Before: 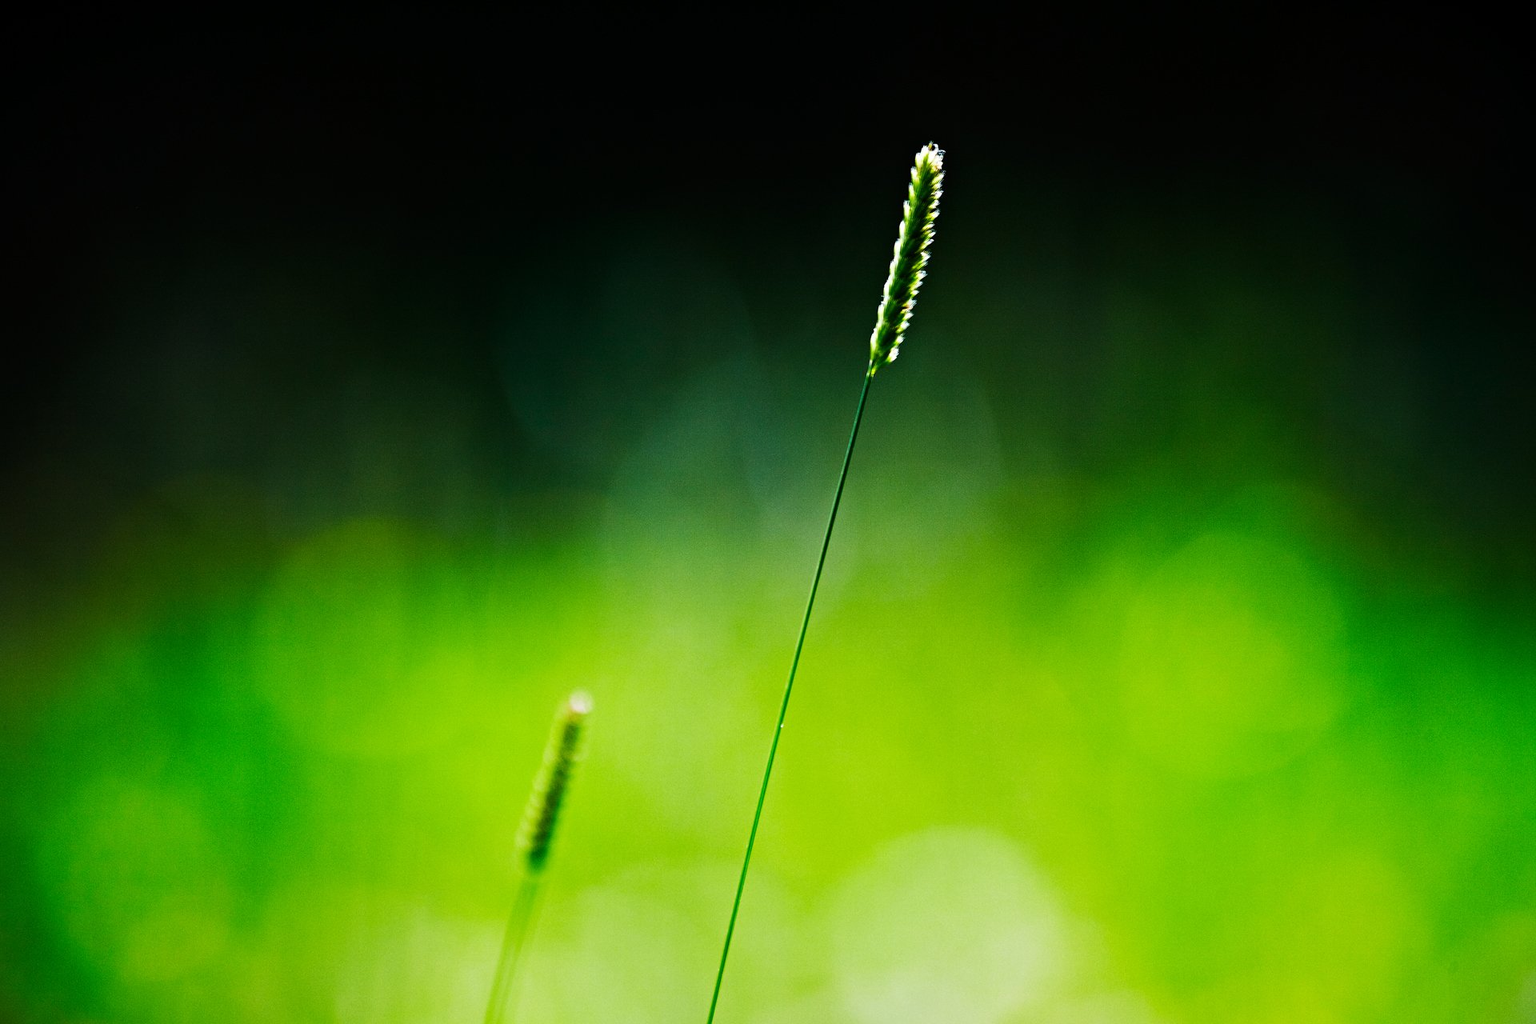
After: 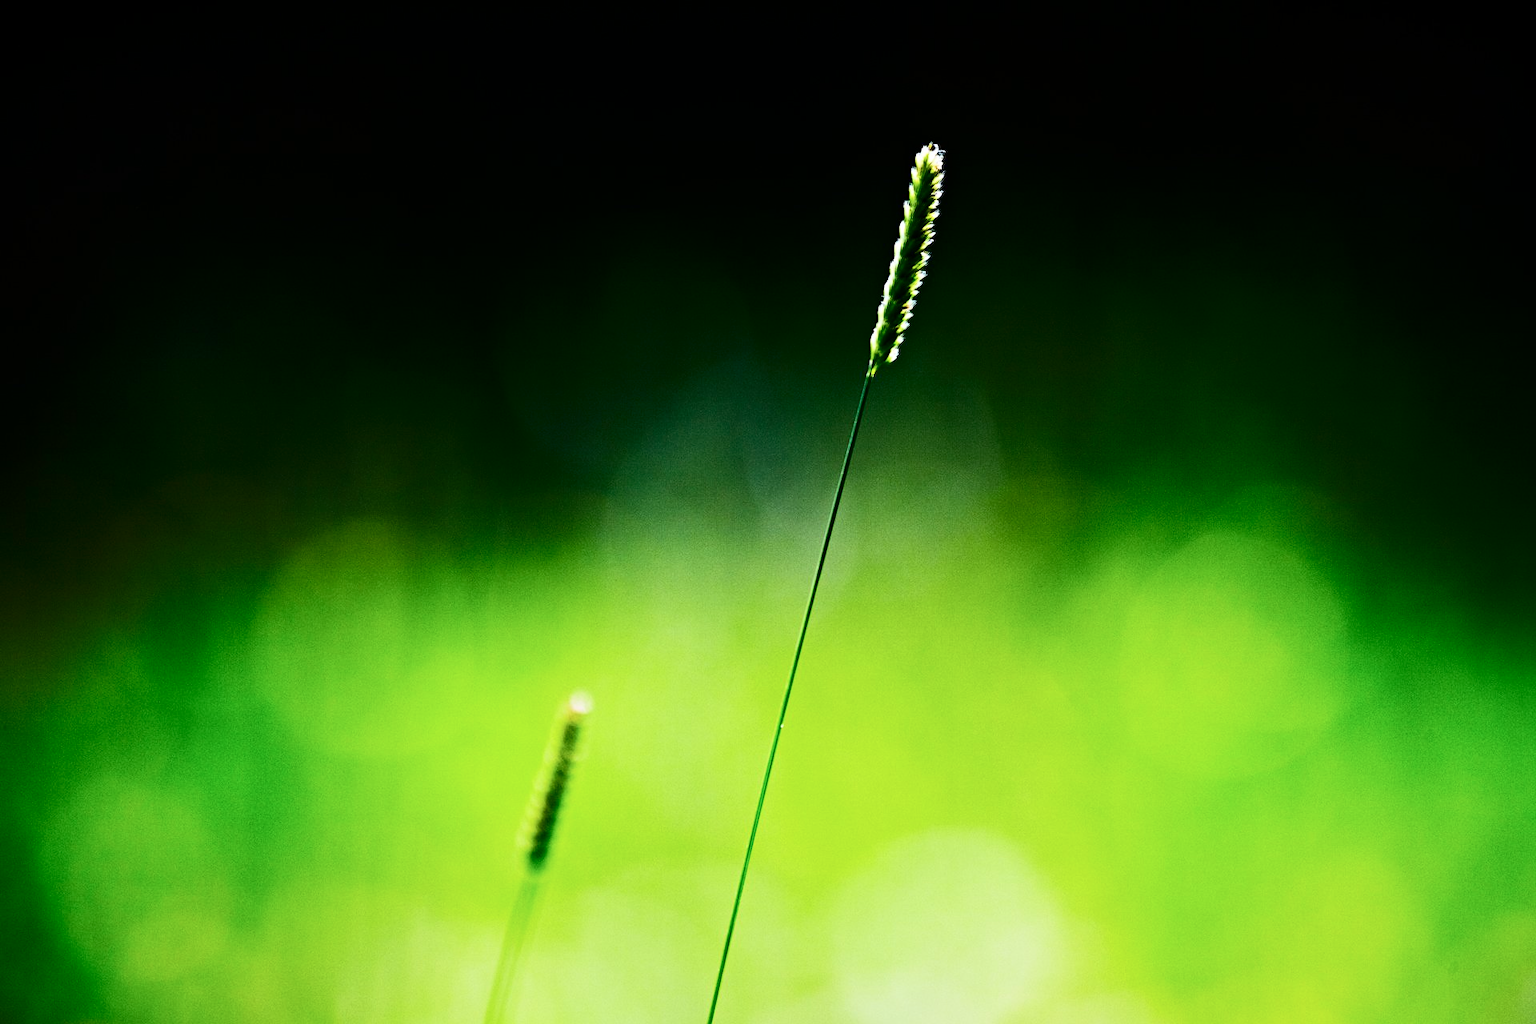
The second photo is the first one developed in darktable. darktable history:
white balance: red 1.004, blue 1.024
contrast brightness saturation: contrast 0.28
